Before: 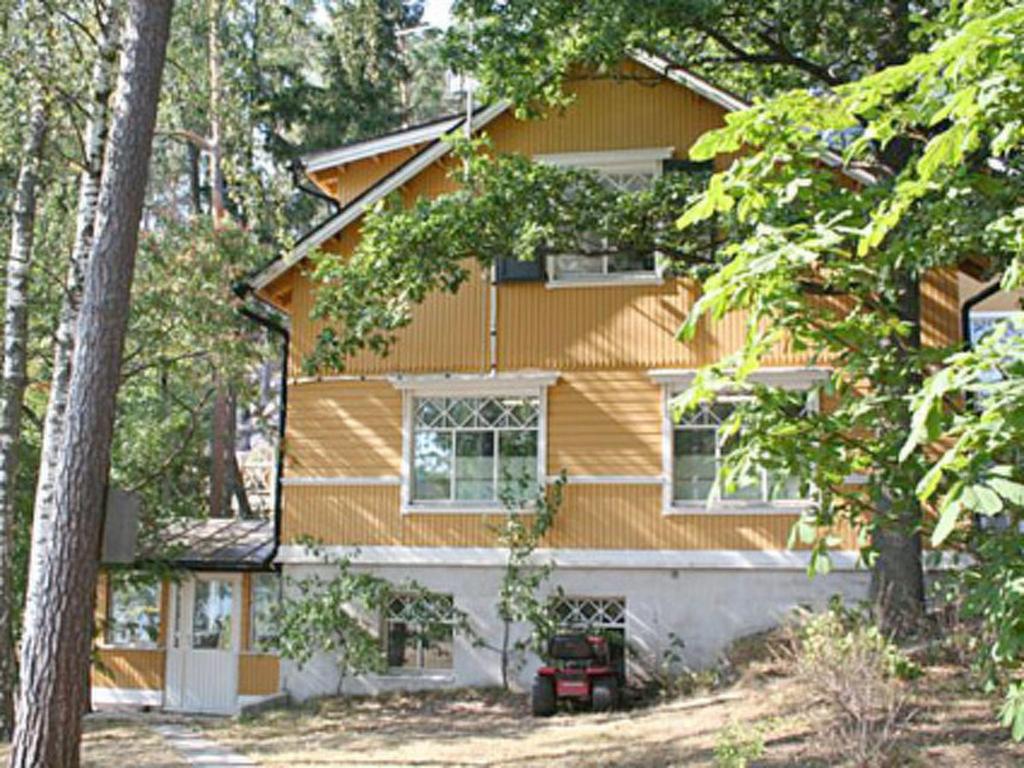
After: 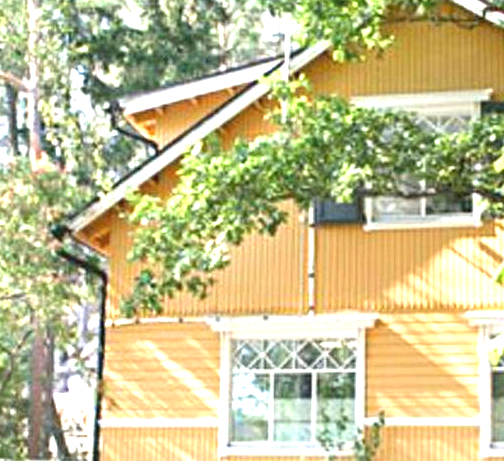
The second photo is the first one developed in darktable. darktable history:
crop: left 17.835%, top 7.675%, right 32.881%, bottom 32.213%
exposure: black level correction 0, exposure 1.3 EV, compensate highlight preservation false
